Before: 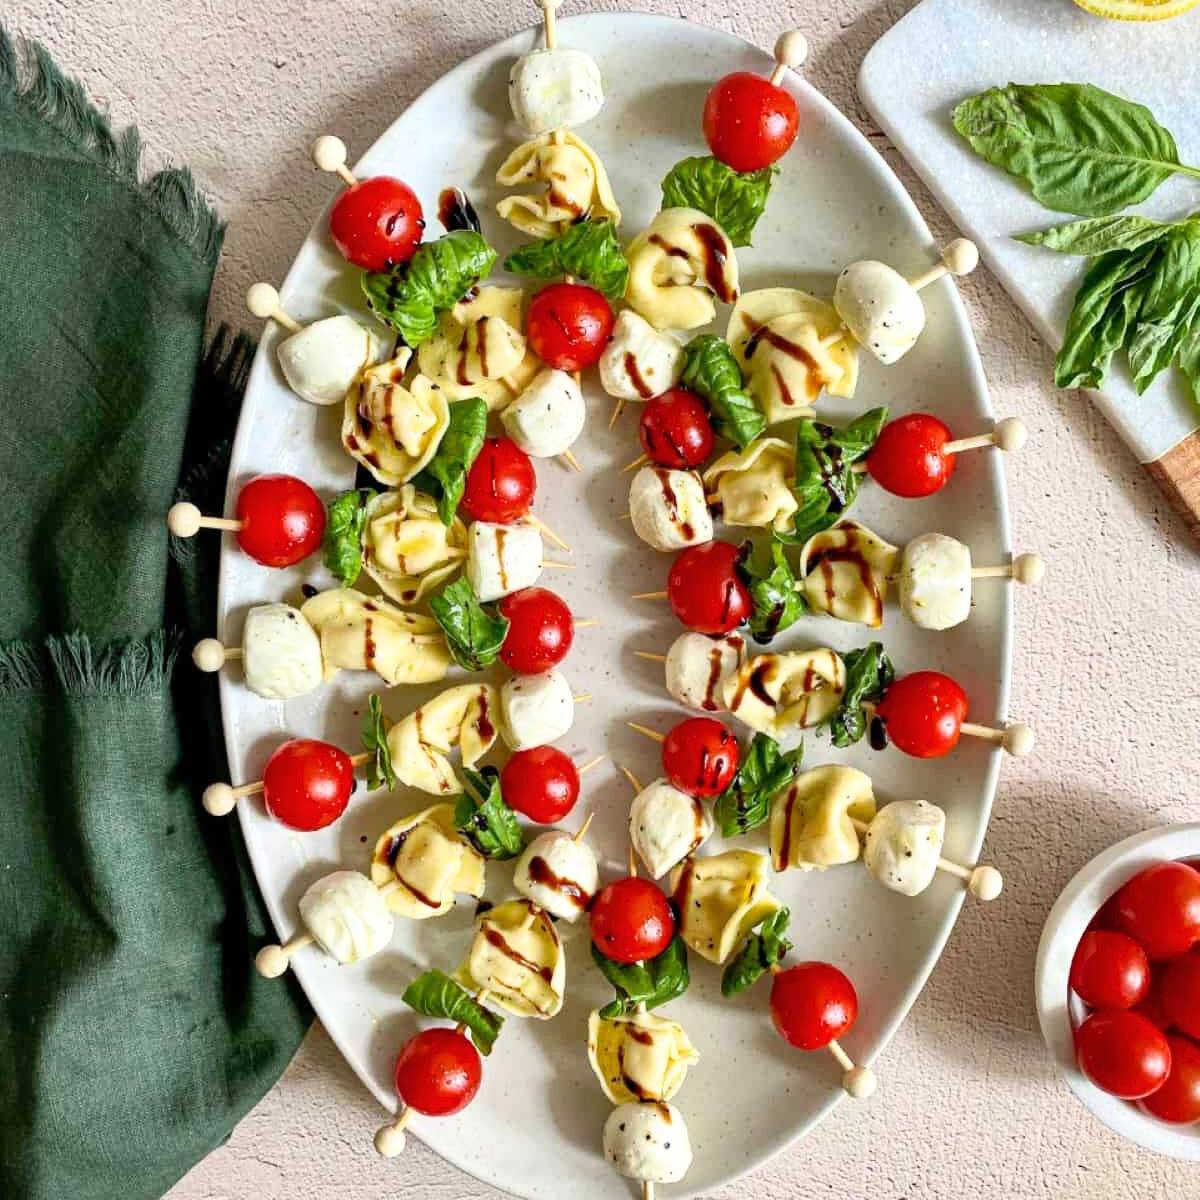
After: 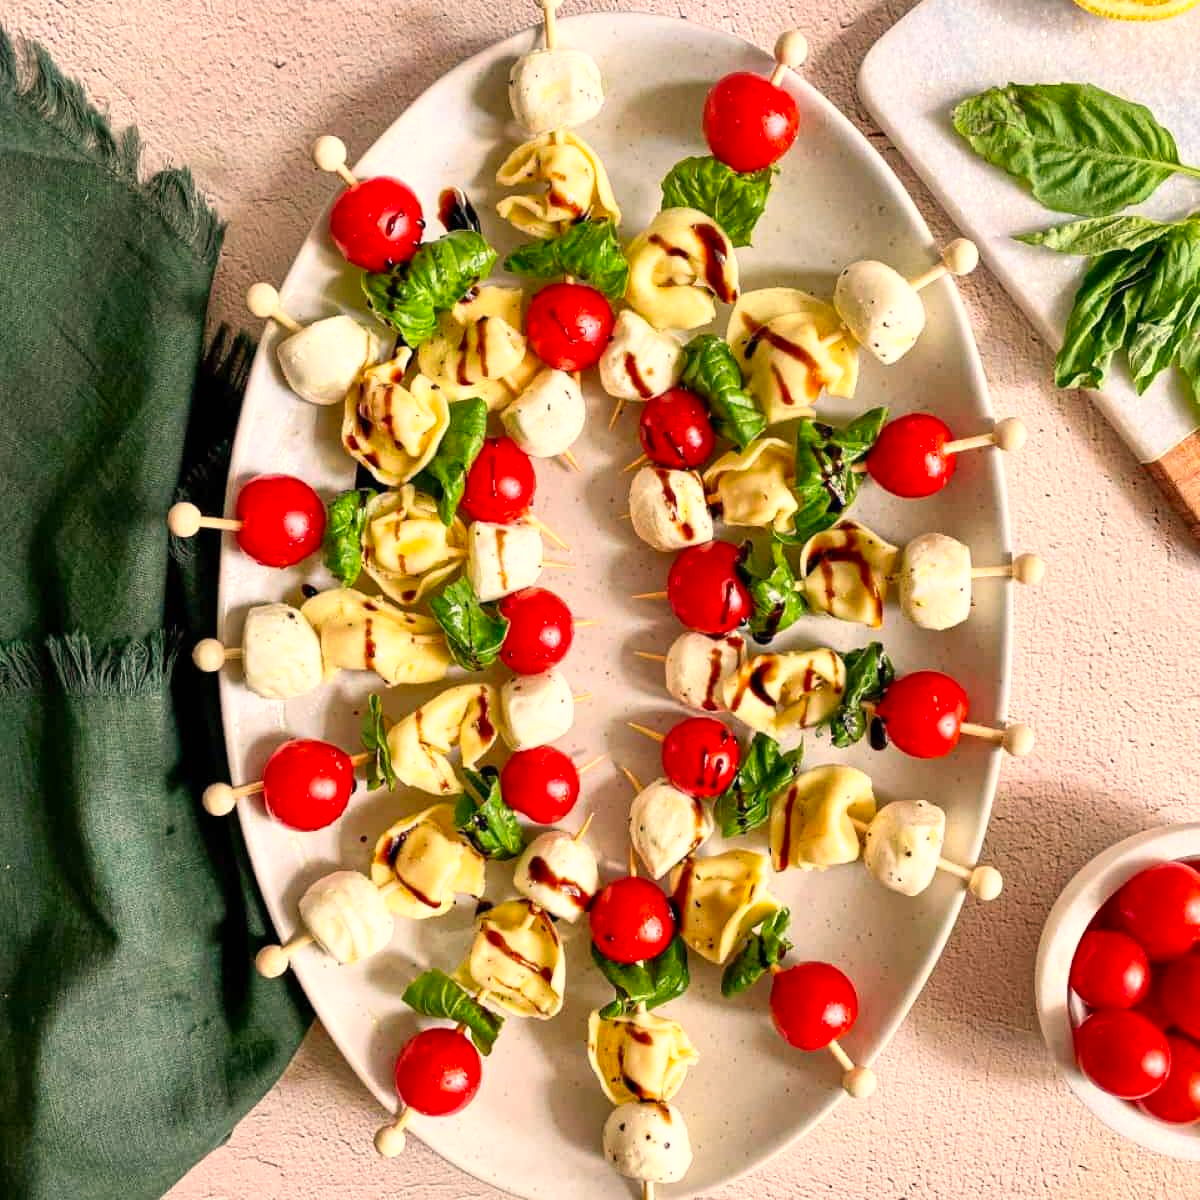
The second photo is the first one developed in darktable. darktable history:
white balance: red 1.127, blue 0.943
contrast brightness saturation: contrast 0.04, saturation 0.16
